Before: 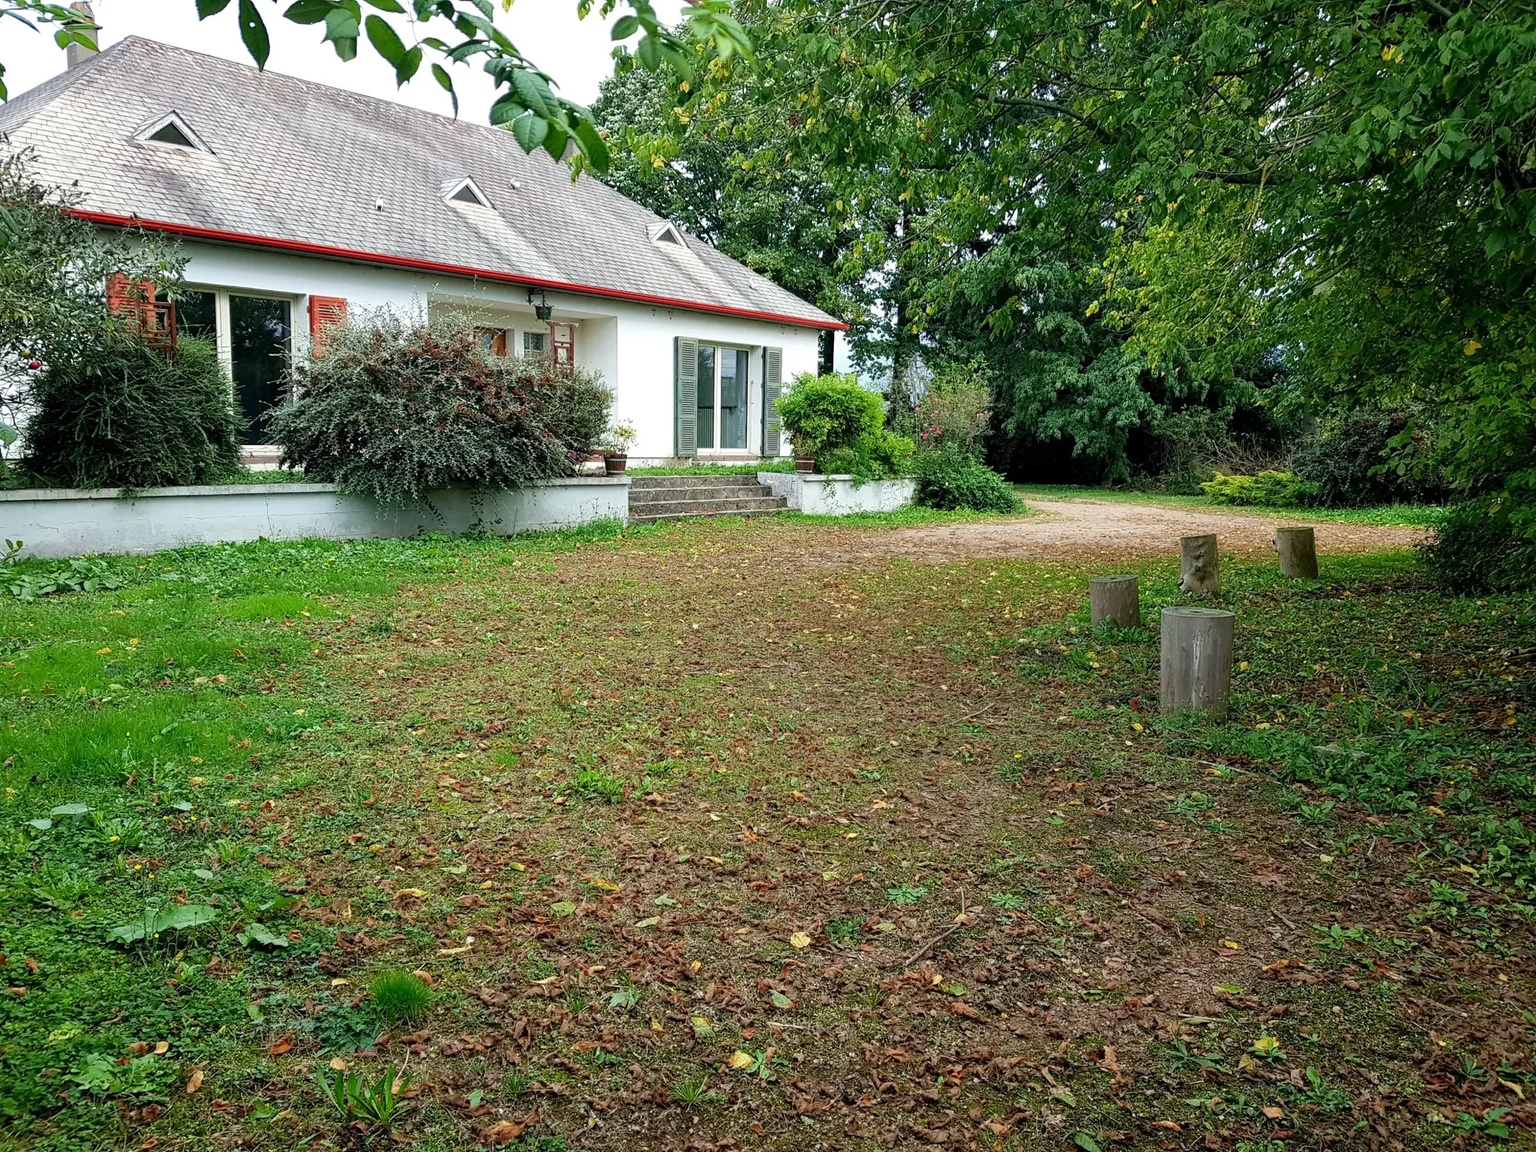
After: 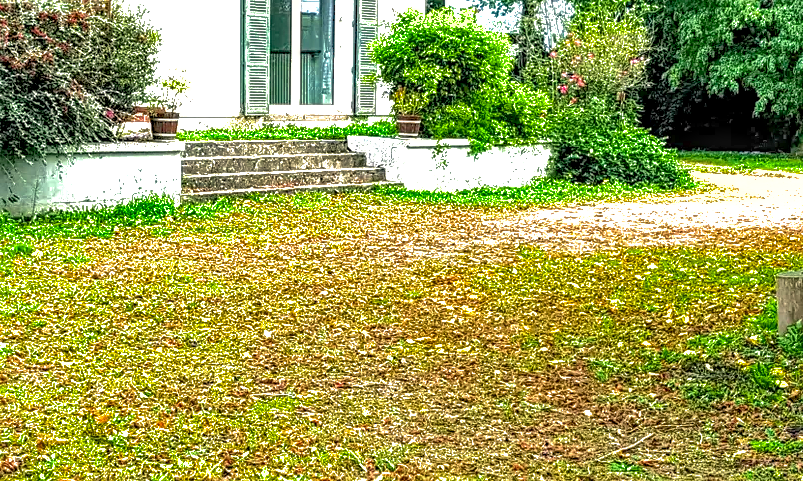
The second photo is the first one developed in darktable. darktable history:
local contrast: highlights 5%, shadows 0%, detail 181%
tone equalizer: on, module defaults
color balance rgb: highlights gain › chroma 2.198%, highlights gain › hue 74.82°, perceptual saturation grading › global saturation 29.486%, perceptual brilliance grading › global brilliance 29.704%, perceptual brilliance grading › highlights 12.453%, perceptual brilliance grading › mid-tones 23.793%
shadows and highlights: shadows 59.83, highlights -60.05
crop: left 31.77%, top 31.861%, right 27.652%, bottom 35.694%
sharpen: amount 0.211
